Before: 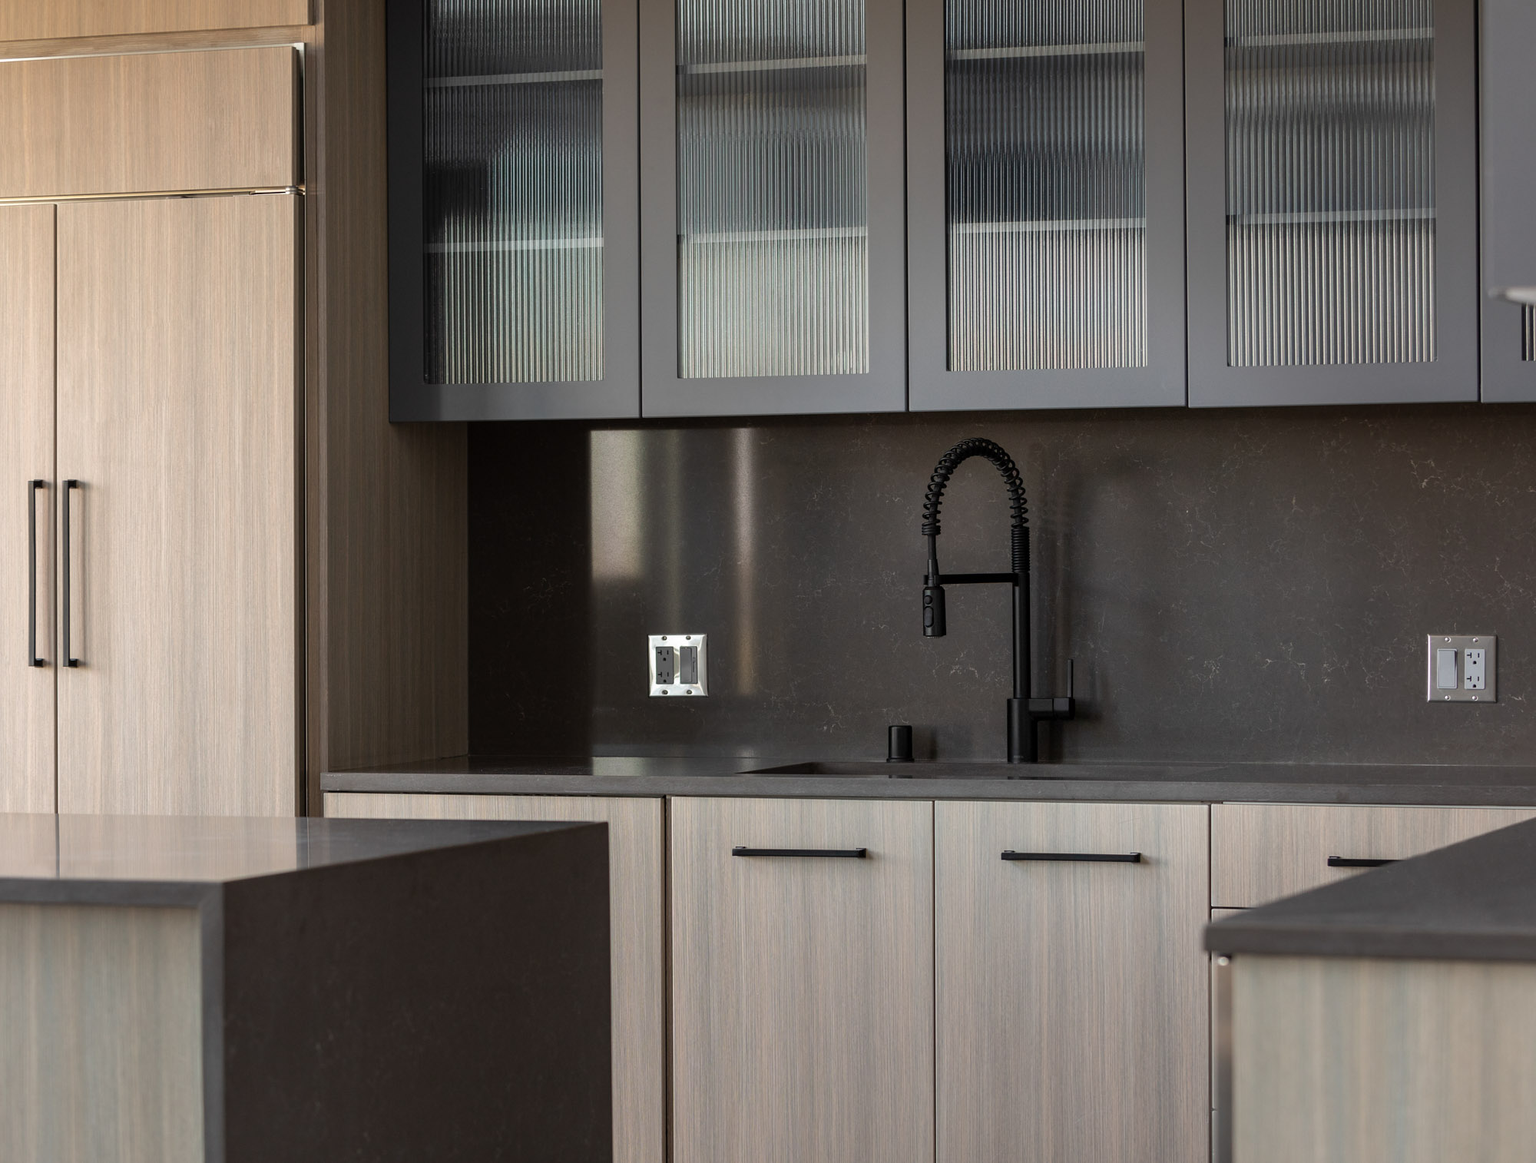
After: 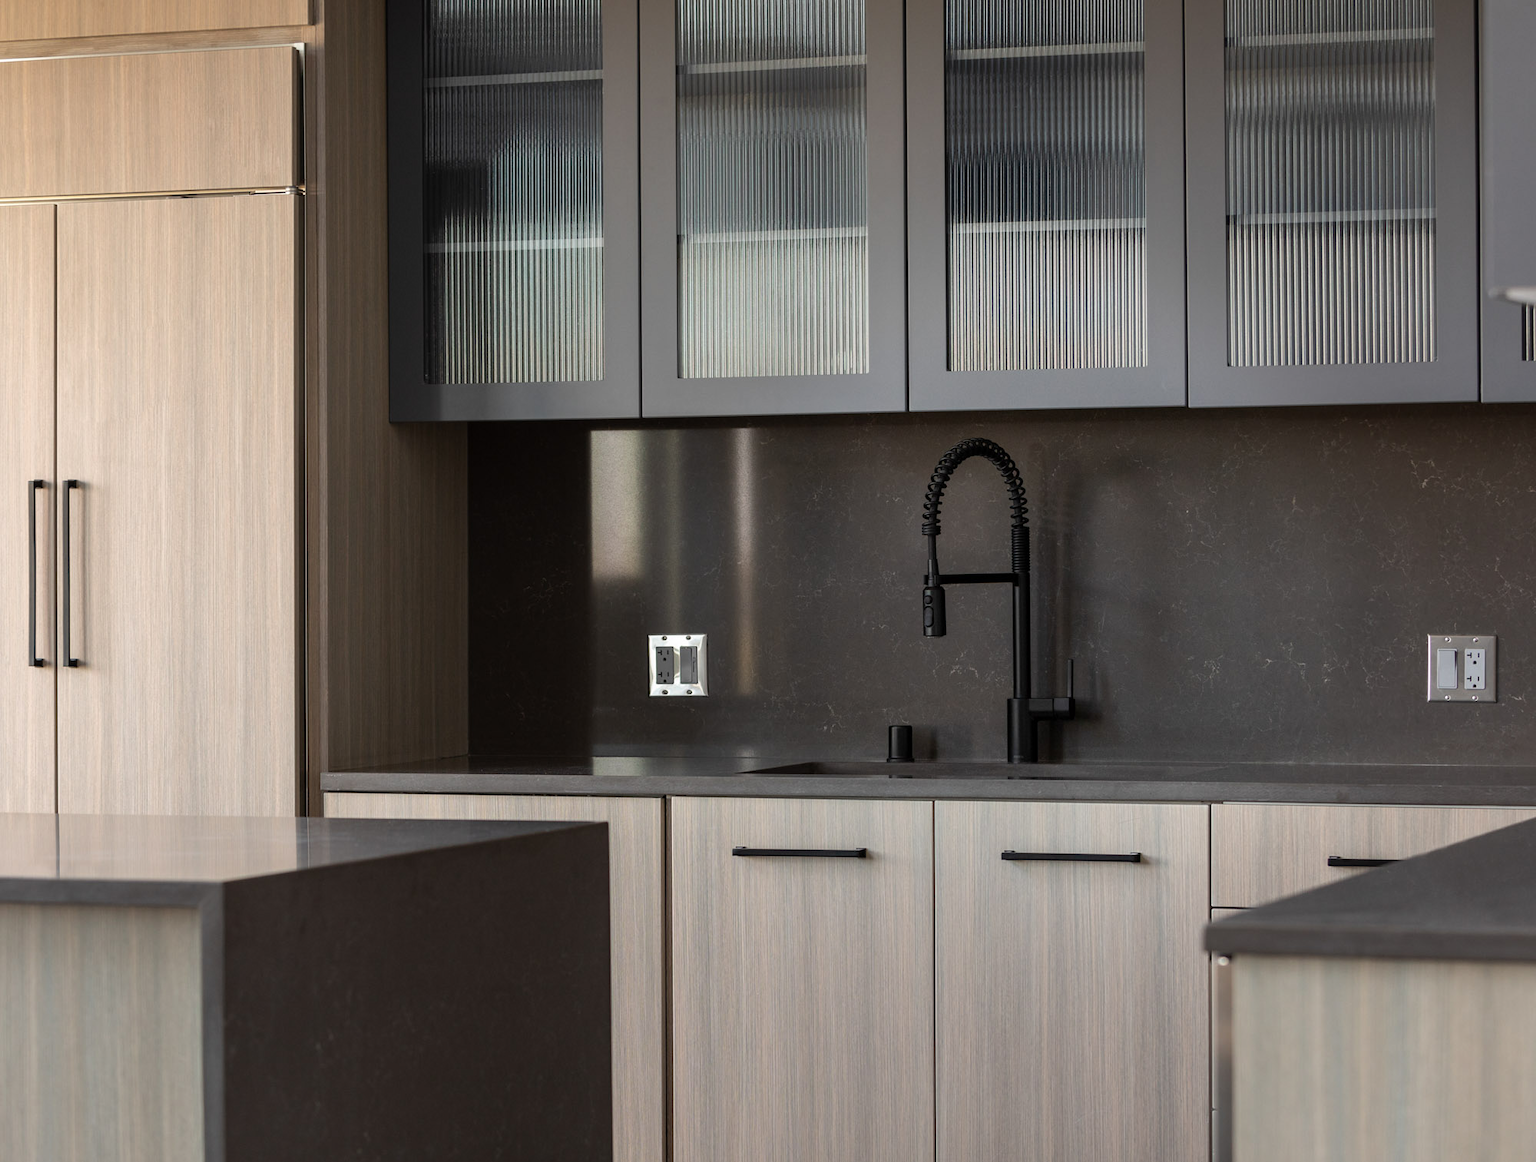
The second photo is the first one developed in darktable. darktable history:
contrast brightness saturation: contrast 0.097, brightness 0.023, saturation 0.018
